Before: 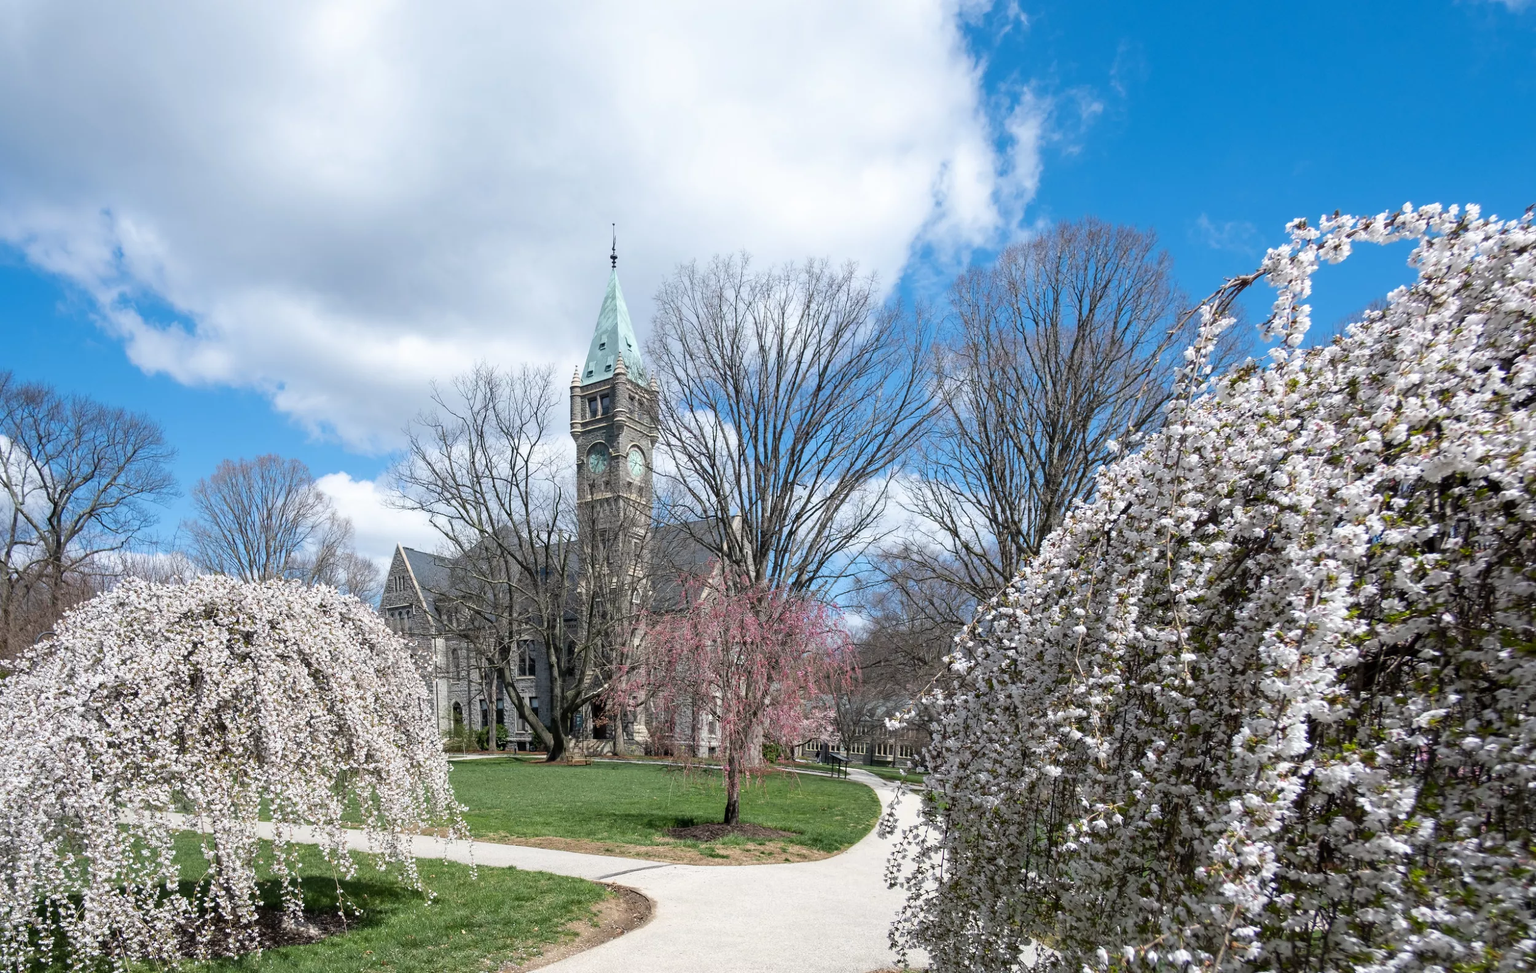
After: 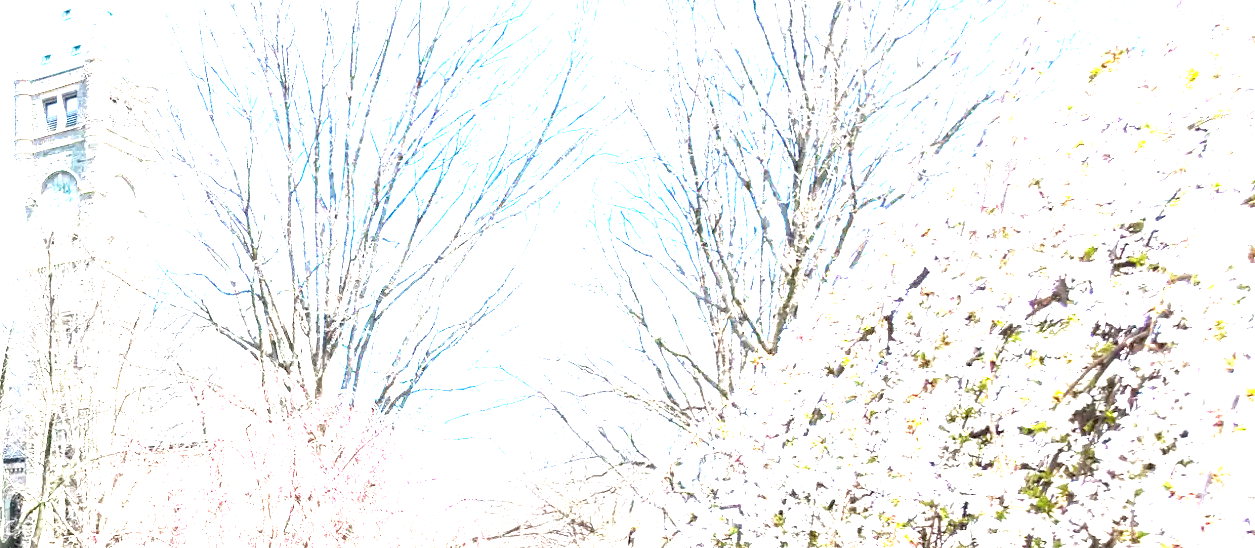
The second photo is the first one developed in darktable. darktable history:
exposure: black level correction 0, exposure 4.046 EV, compensate exposure bias true, compensate highlight preservation false
crop: left 36.562%, top 34.689%, right 13.22%, bottom 30.706%
